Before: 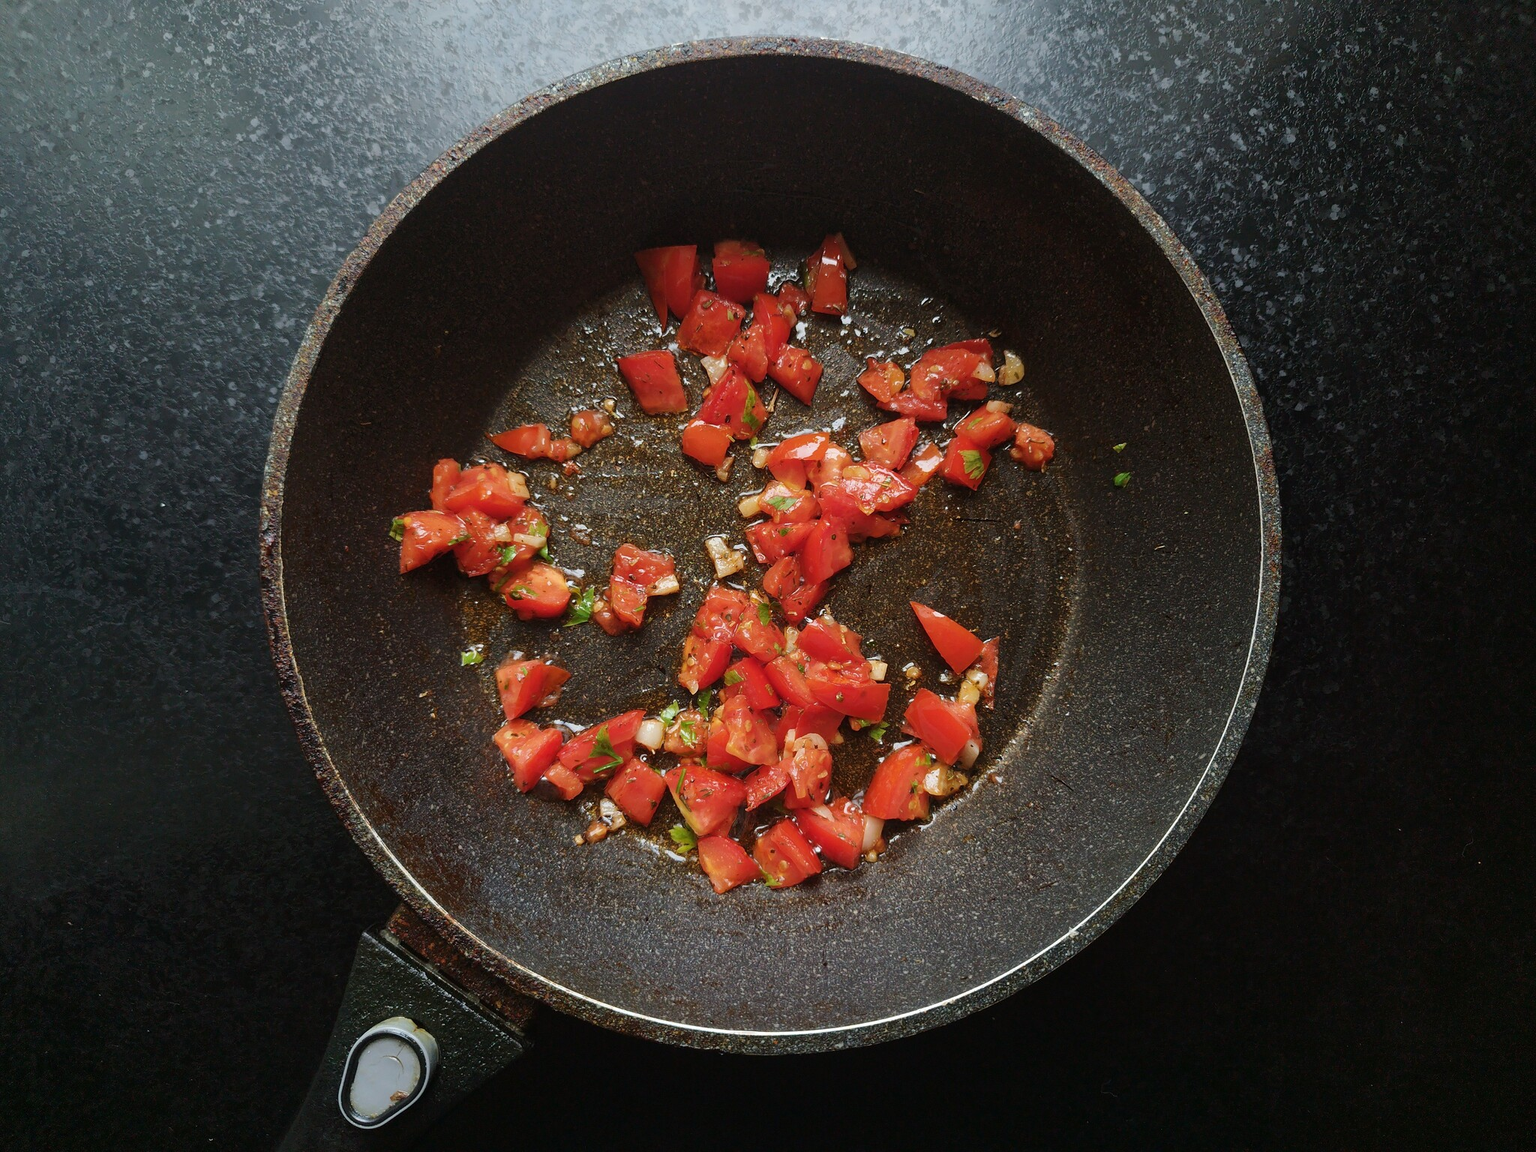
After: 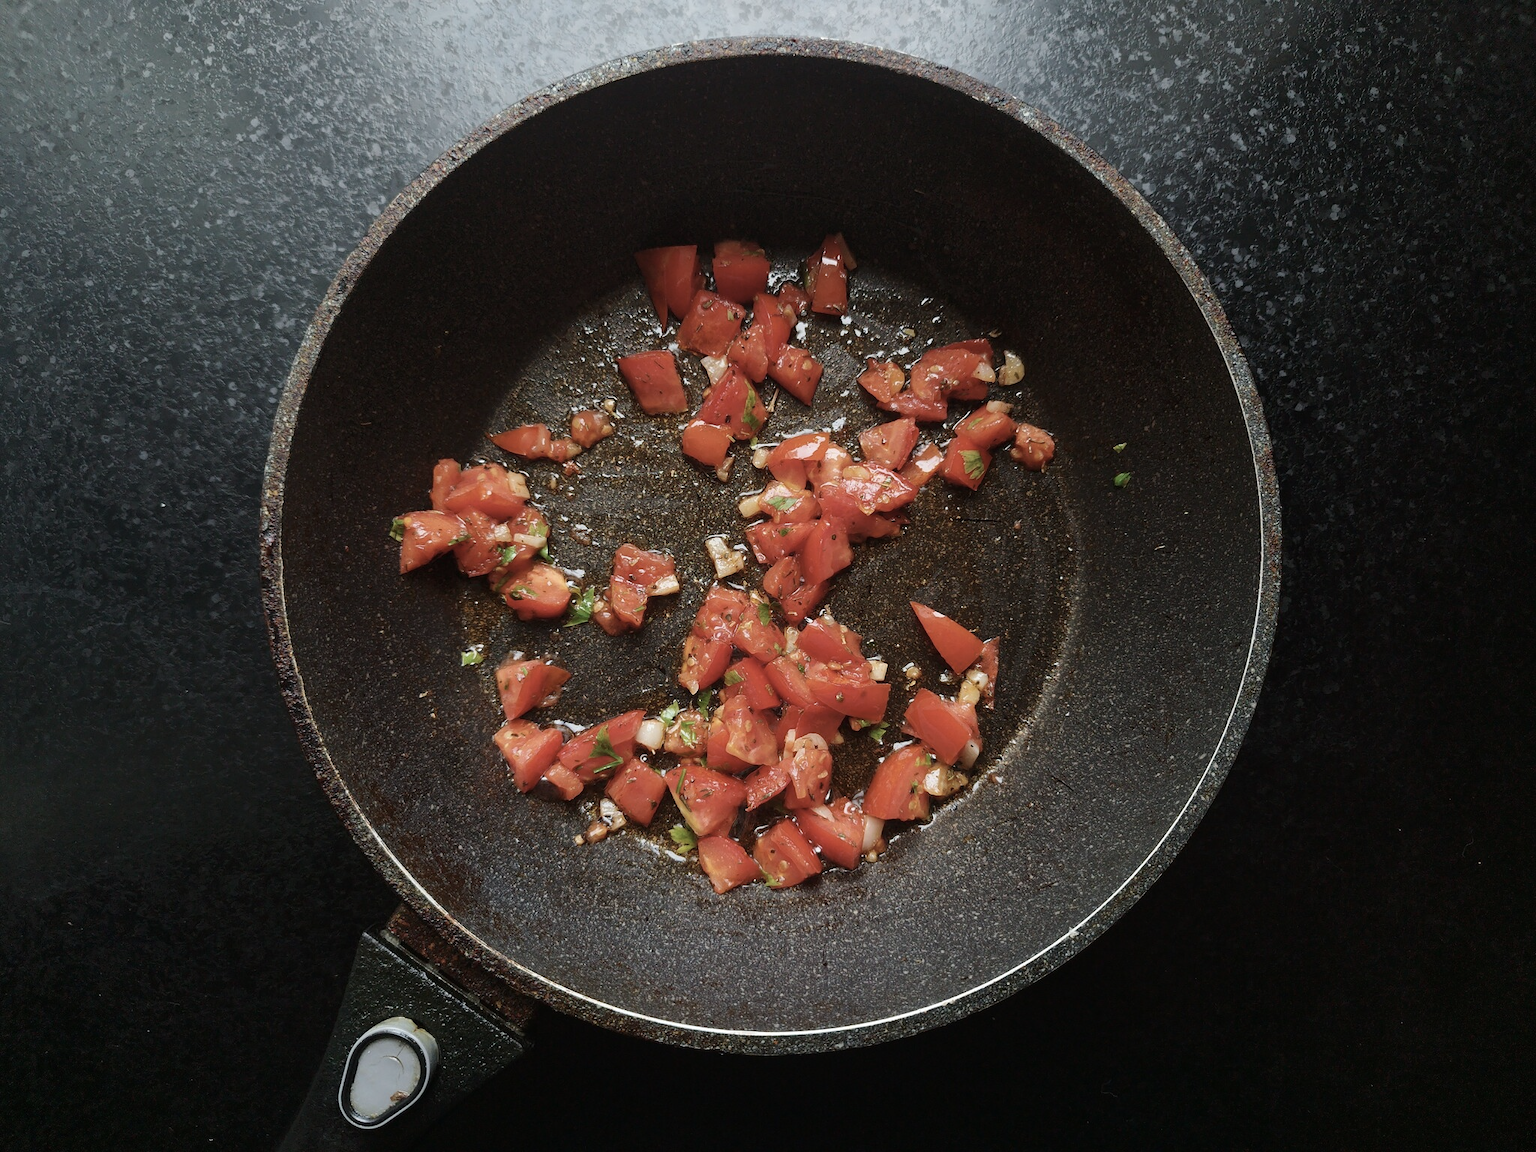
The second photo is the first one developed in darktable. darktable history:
contrast brightness saturation: contrast 0.1, saturation -0.3
white balance: emerald 1
